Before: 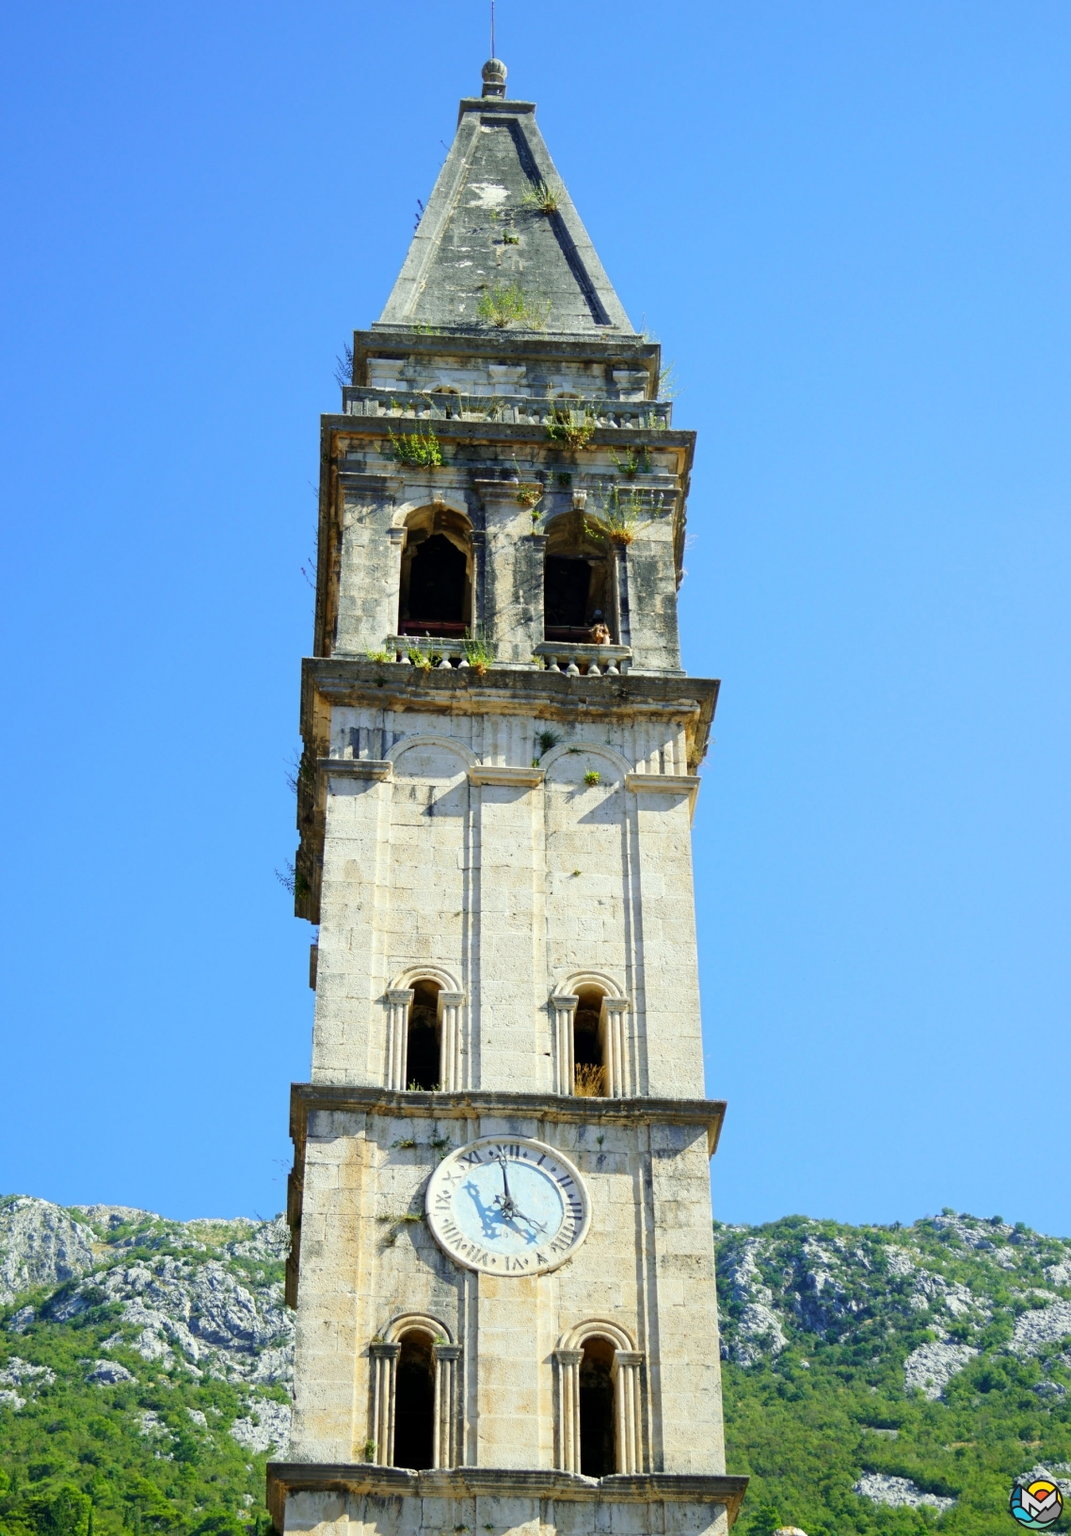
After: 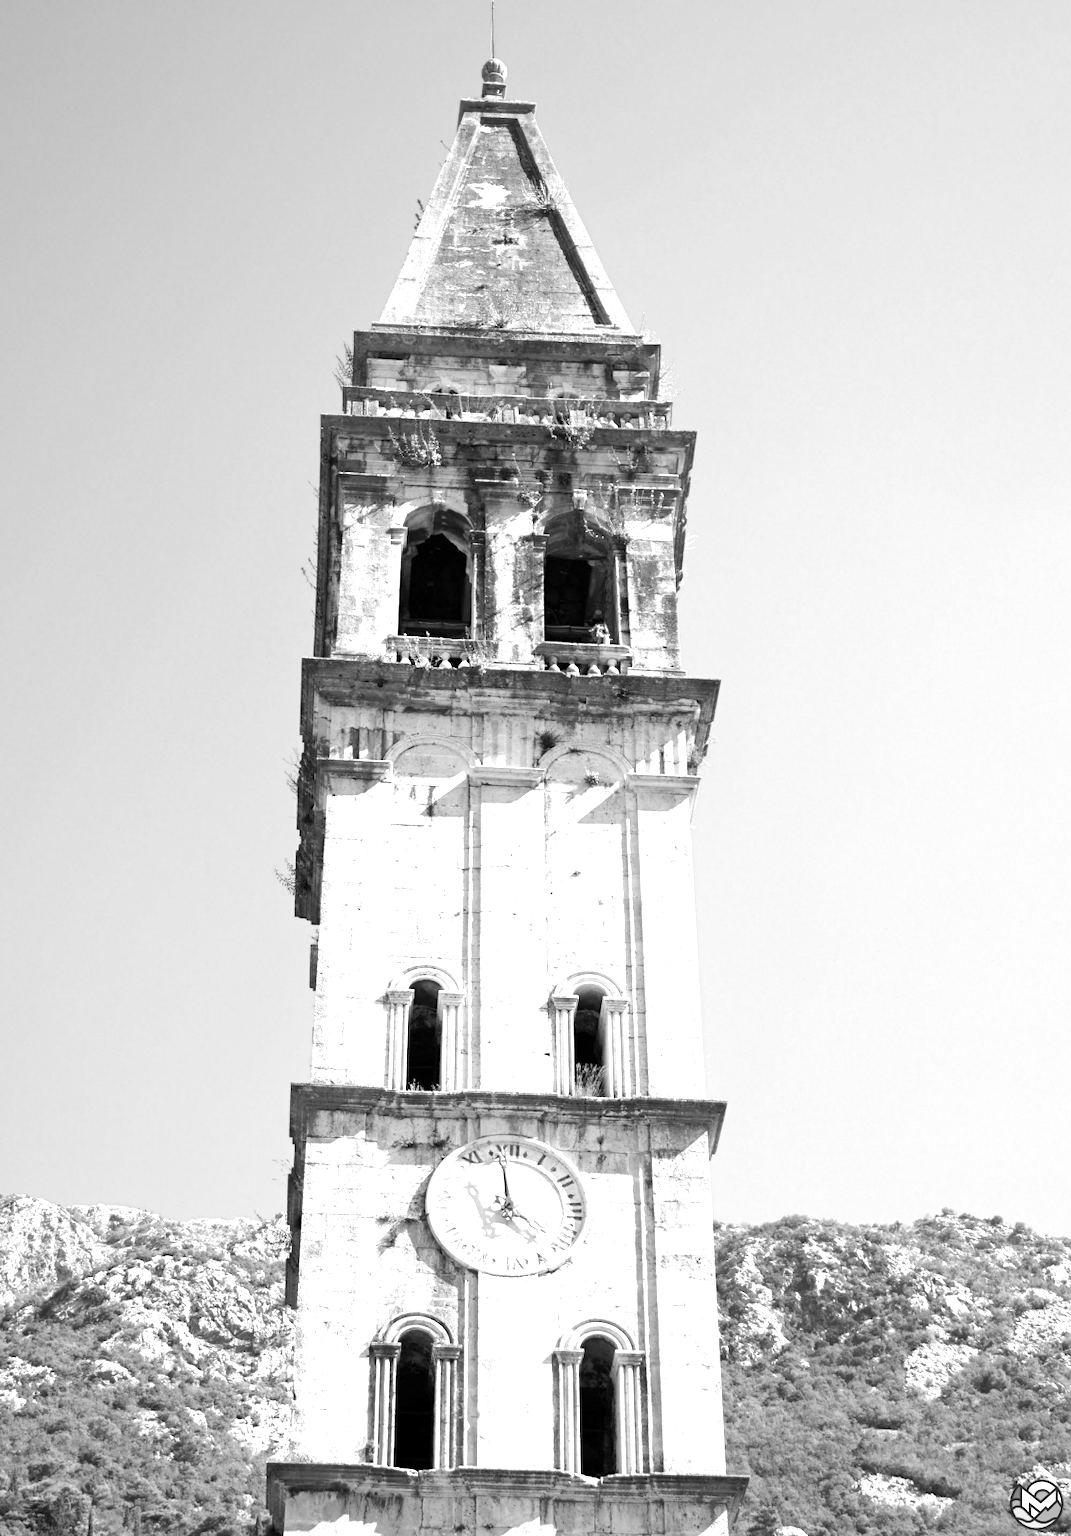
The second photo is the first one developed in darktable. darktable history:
exposure: exposure 0.999 EV, compensate highlight preservation false
monochrome: a 2.21, b -1.33, size 2.2
